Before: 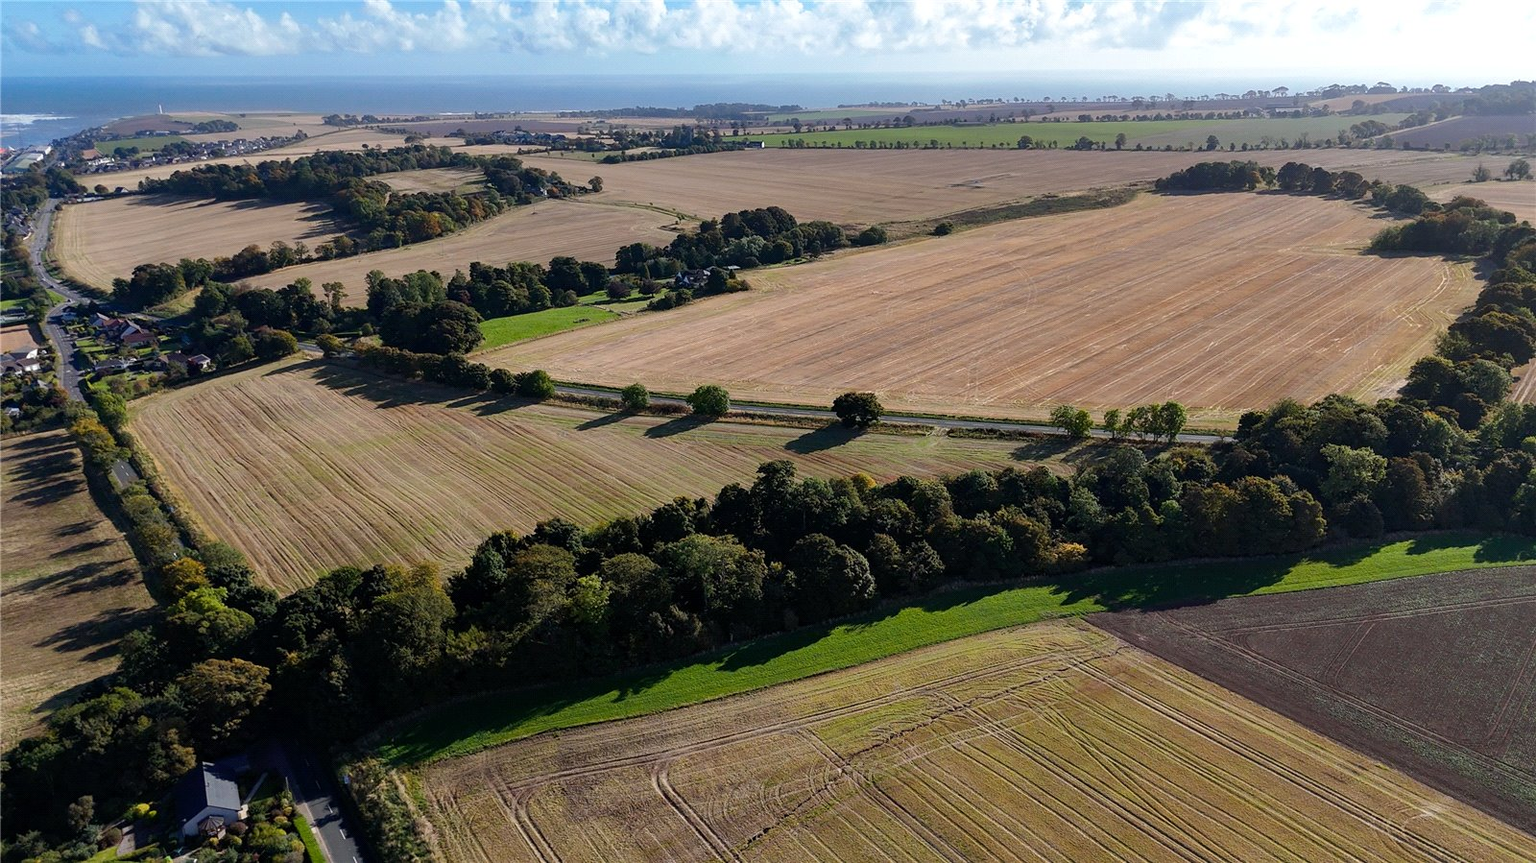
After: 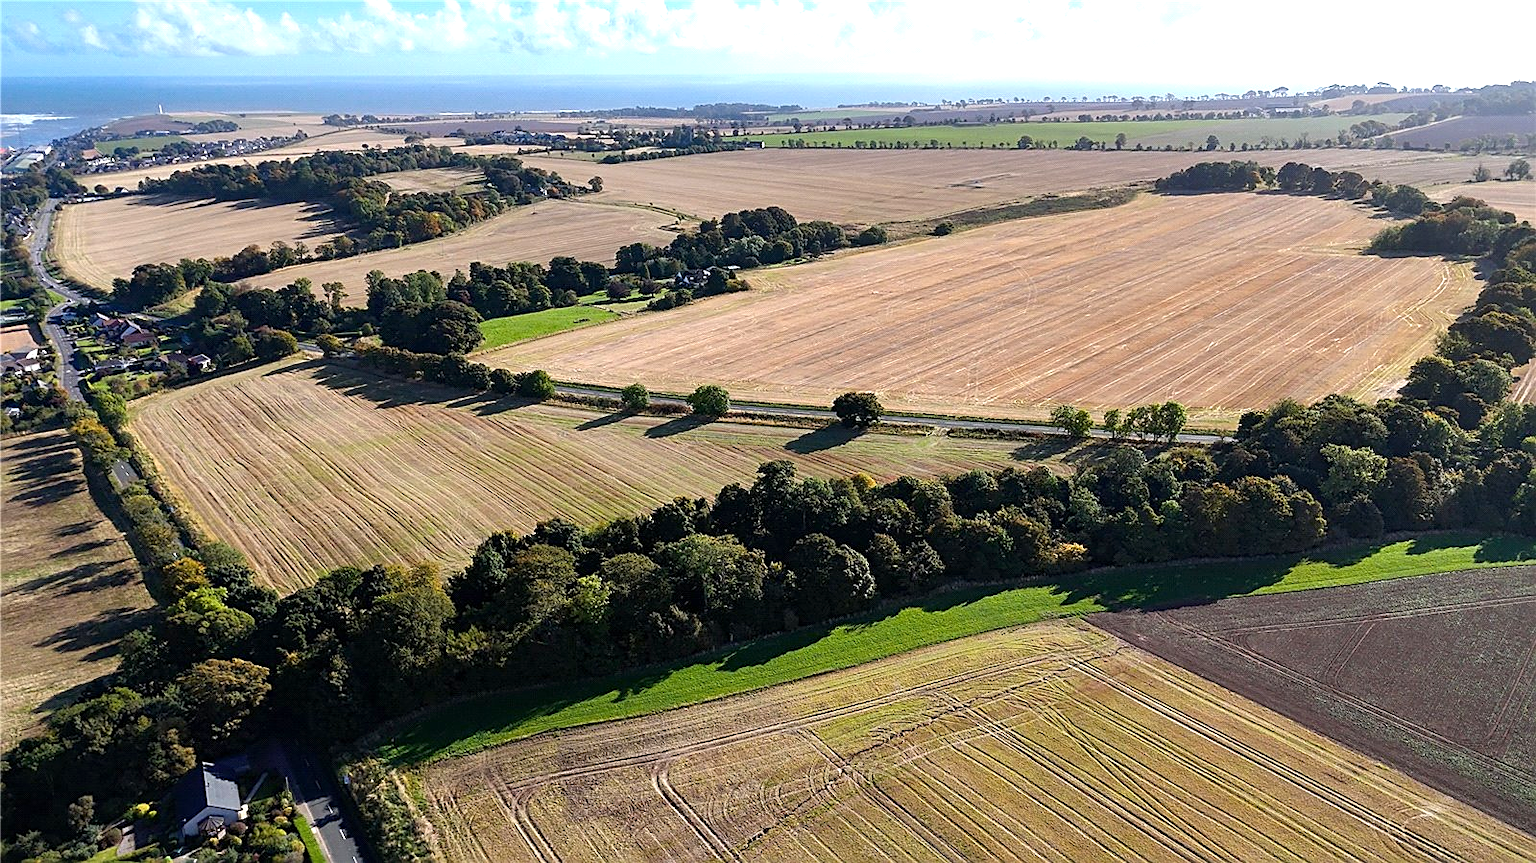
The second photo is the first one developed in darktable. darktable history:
sharpen: on, module defaults
exposure: exposure 0.718 EV, compensate highlight preservation false
vignetting: fall-off start 97.55%, fall-off radius 99.07%, brightness -0.425, saturation -0.211, width/height ratio 1.369
